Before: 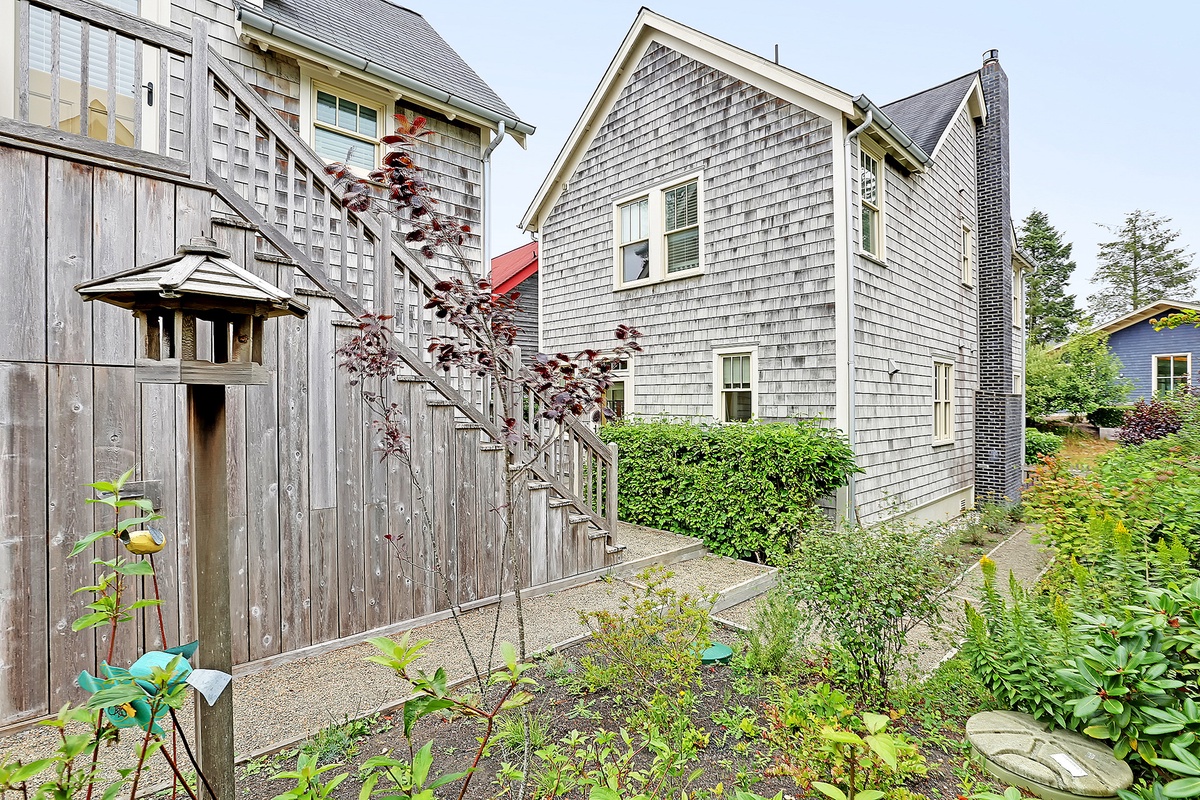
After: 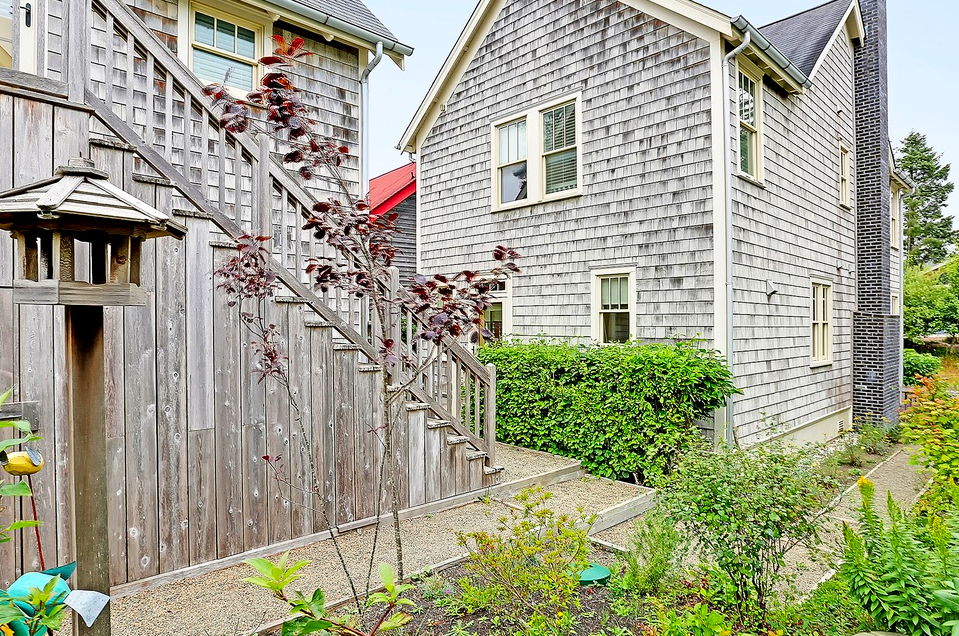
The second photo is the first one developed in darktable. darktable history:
contrast brightness saturation: contrast 0.095, saturation 0.281
exposure: black level correction 0.001, compensate highlight preservation false
crop and rotate: left 10.213%, top 10.018%, right 9.857%, bottom 10.392%
